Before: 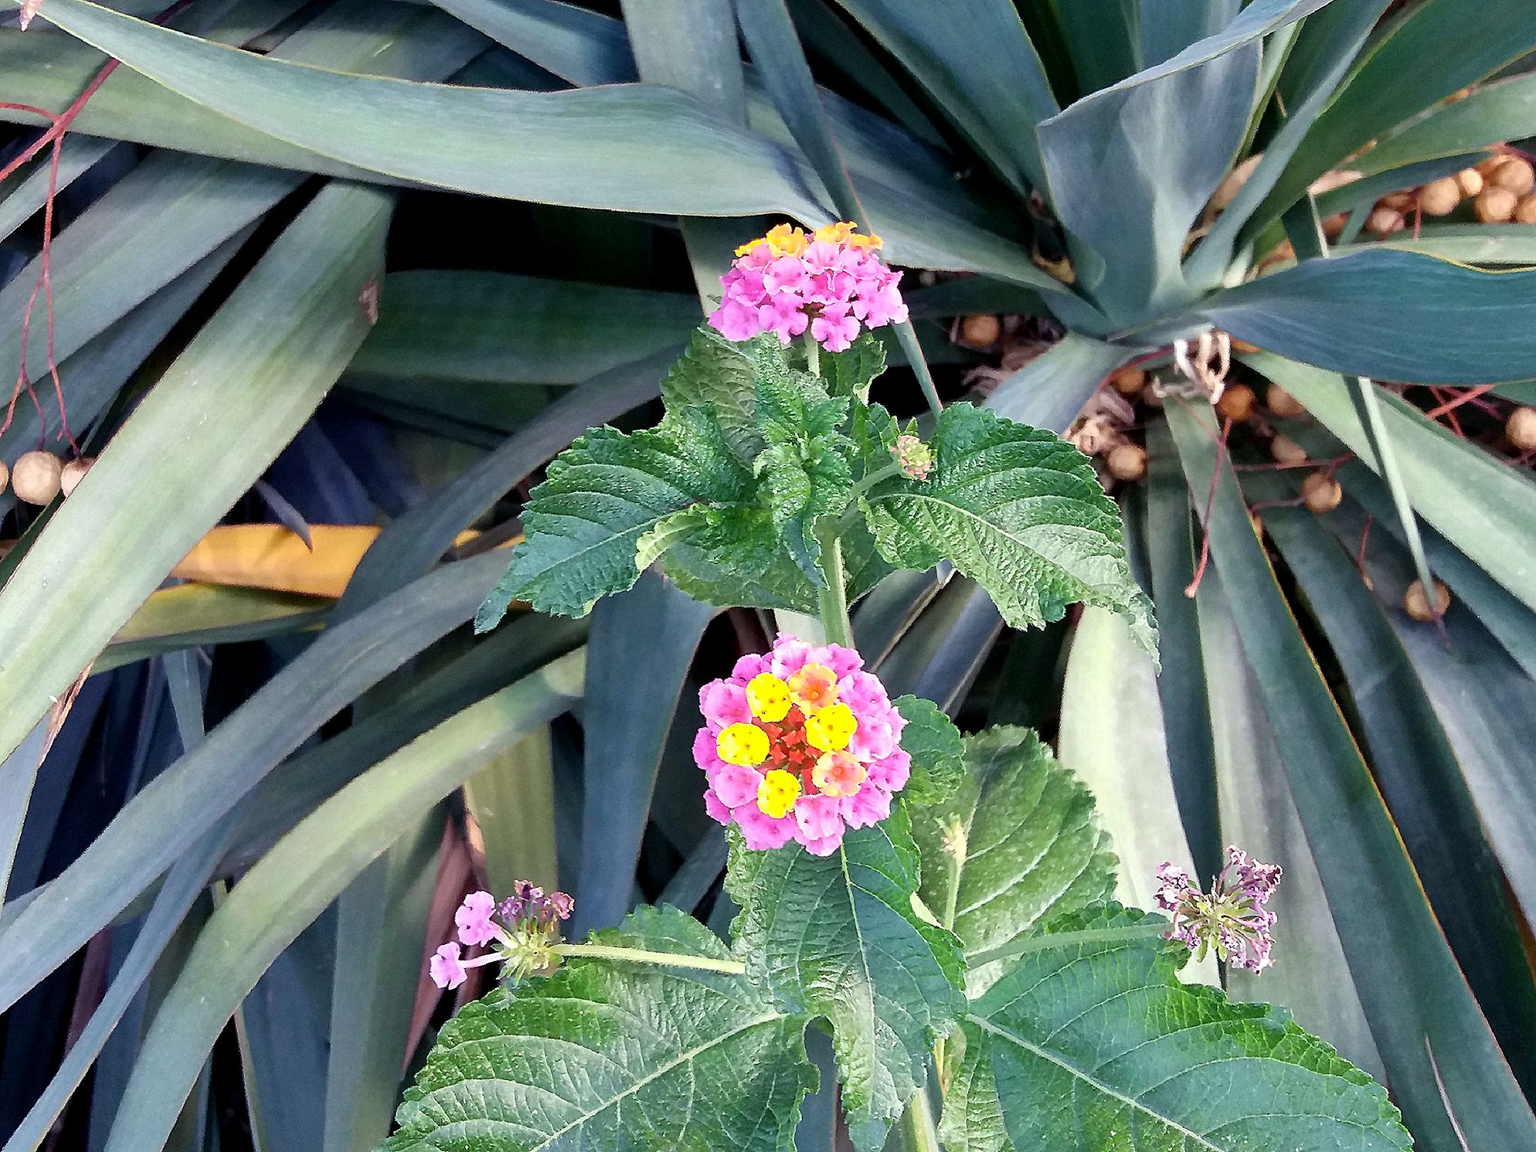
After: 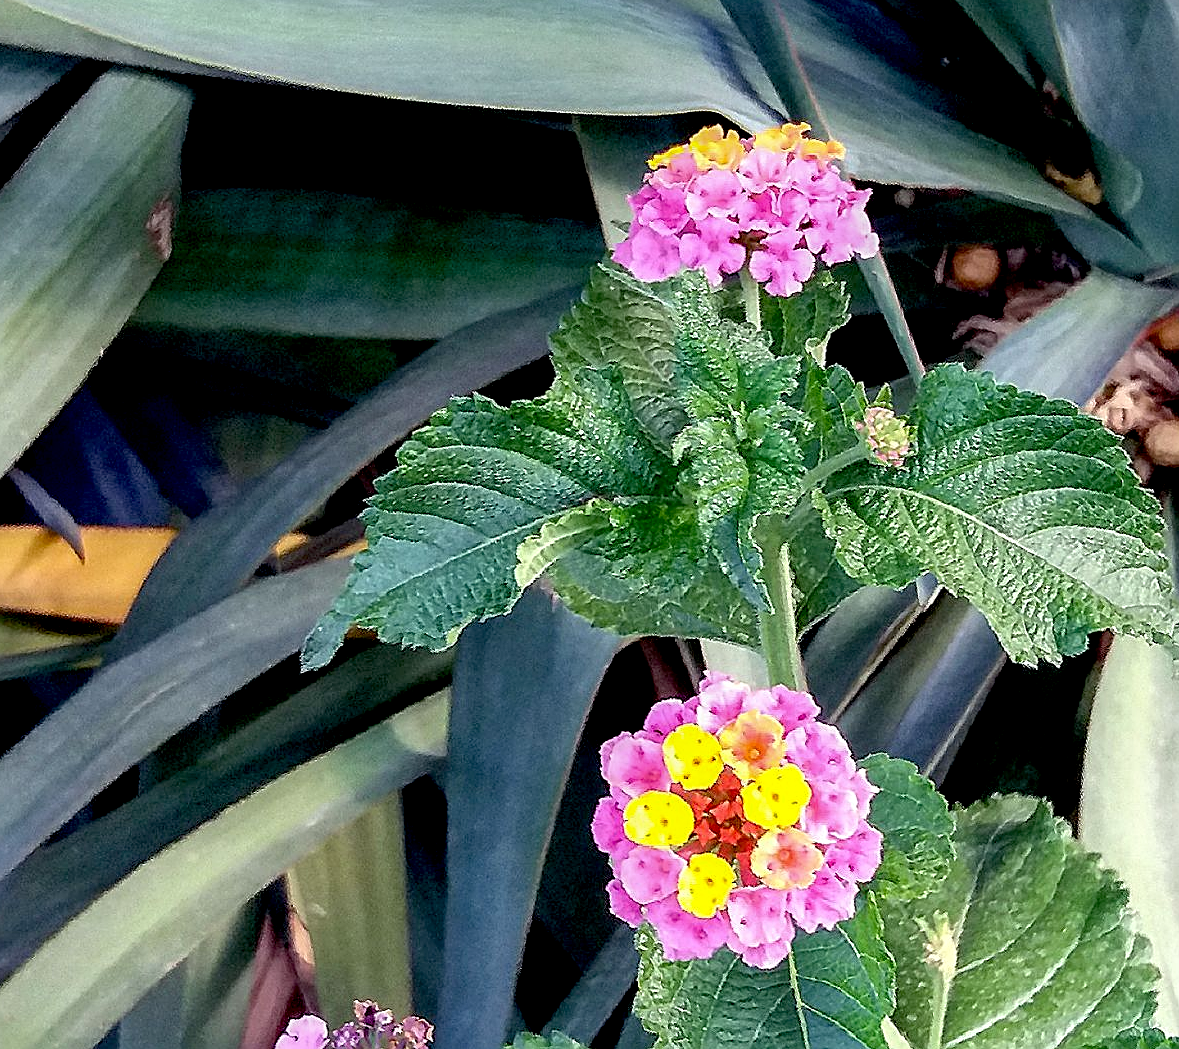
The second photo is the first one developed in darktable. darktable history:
local contrast: on, module defaults
exposure: black level correction 0.017, exposure -0.006 EV, compensate exposure bias true, compensate highlight preservation false
sharpen: on, module defaults
crop: left 16.248%, top 11.269%, right 26.151%, bottom 20.398%
